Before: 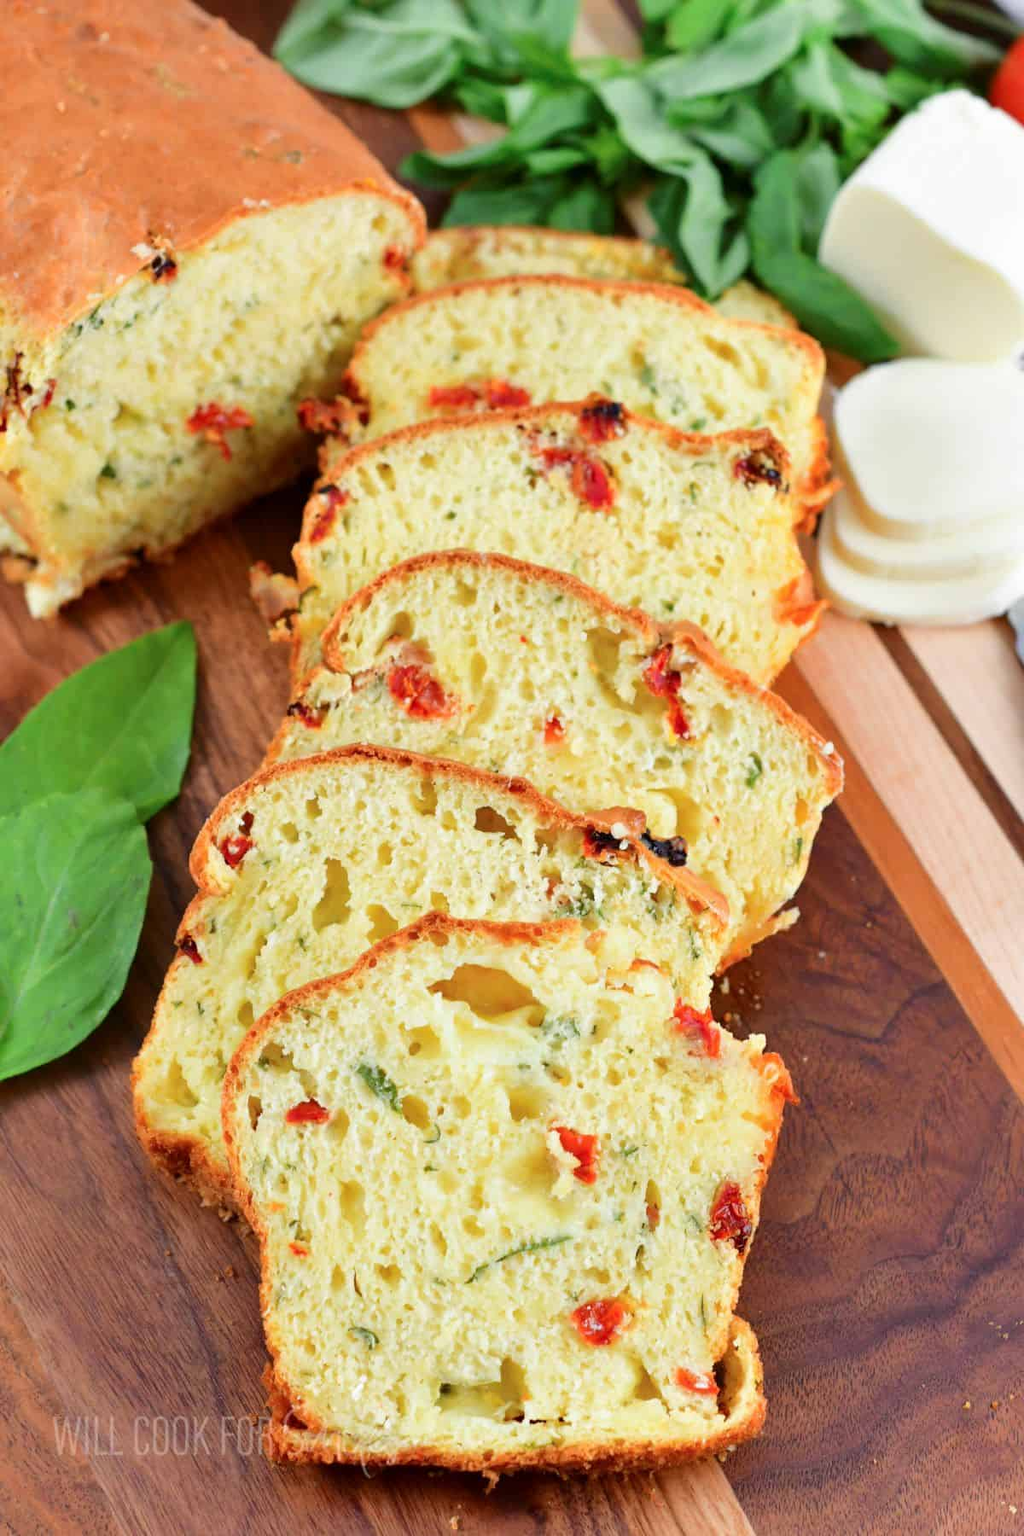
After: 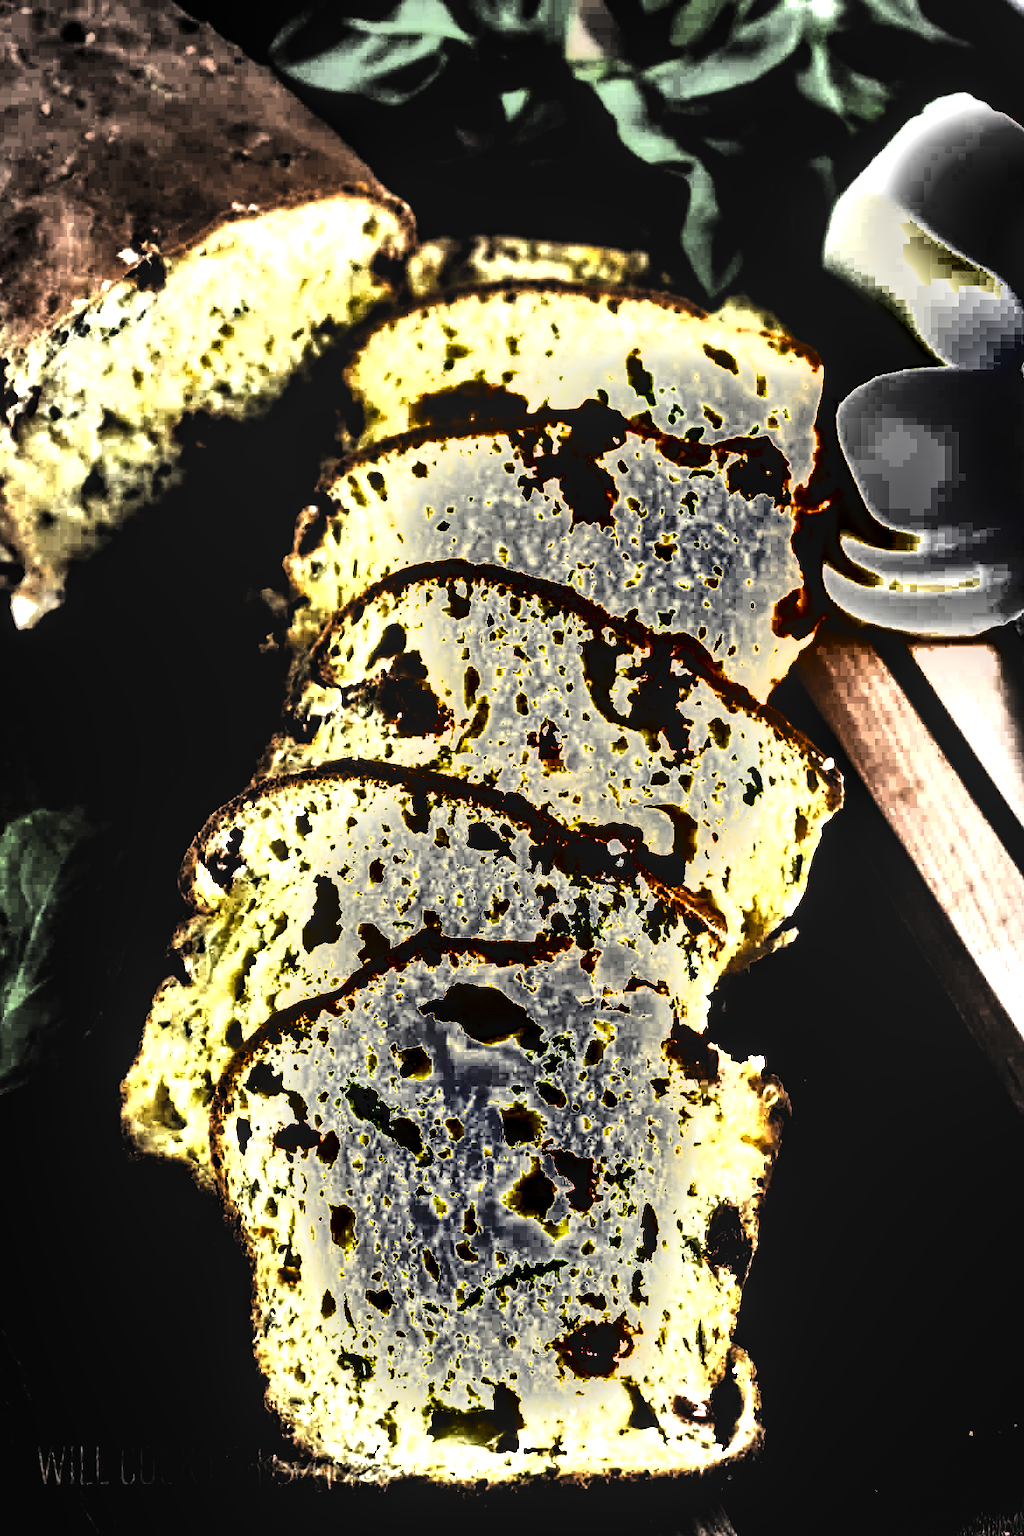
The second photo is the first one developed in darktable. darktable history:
tone equalizer: -8 EV 0.001 EV, -7 EV -0.002 EV, -6 EV 0.004 EV, -5 EV -0.025 EV, -4 EV -0.13 EV, -3 EV -0.193 EV, -2 EV 0.241 EV, -1 EV 0.725 EV, +0 EV 0.462 EV, mask exposure compensation -0.486 EV
contrast brightness saturation: contrast 0.2, brightness 0.149, saturation 0.145
vignetting: brightness -0.286, automatic ratio true
shadows and highlights: shadows 75, highlights -60.67, soften with gaussian
levels: levels [0.721, 0.937, 0.997]
crop: left 1.641%, right 0.287%, bottom 1.948%
local contrast: on, module defaults
contrast equalizer: y [[0.5 ×6], [0.5 ×6], [0.5 ×6], [0 ×6], [0, 0.039, 0.251, 0.29, 0.293, 0.292]], mix 0.31
